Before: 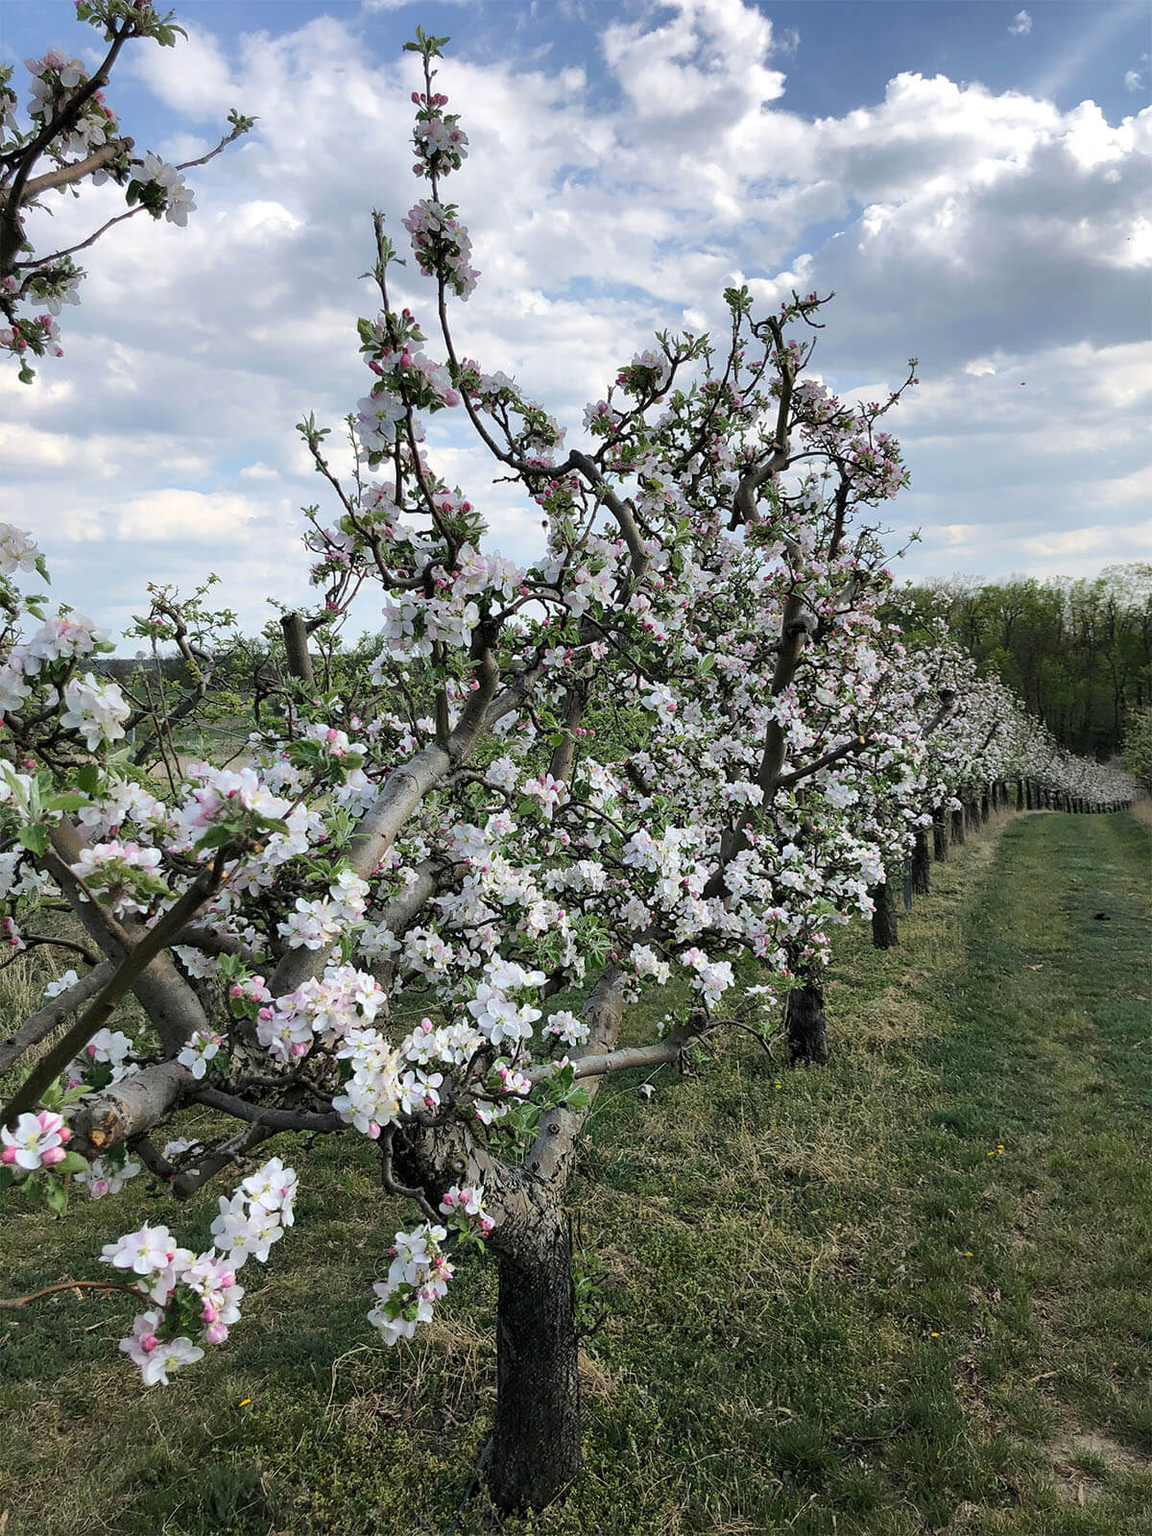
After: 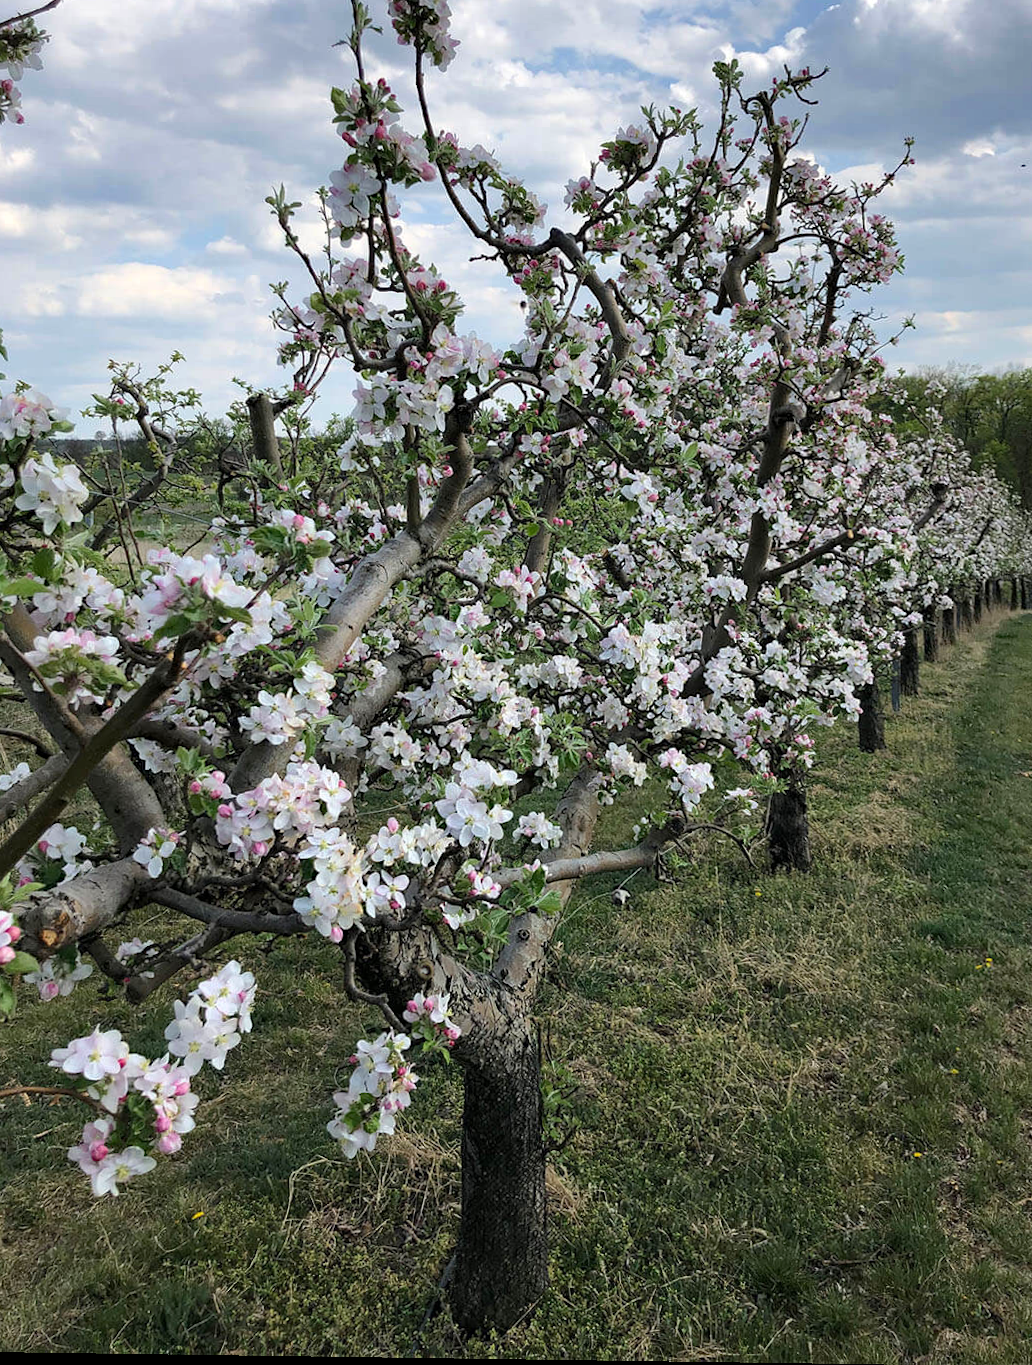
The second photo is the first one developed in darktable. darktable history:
rotate and perspective: rotation 0.8°, automatic cropping off
crop and rotate: left 4.842%, top 15.51%, right 10.668%
haze removal: compatibility mode true, adaptive false
